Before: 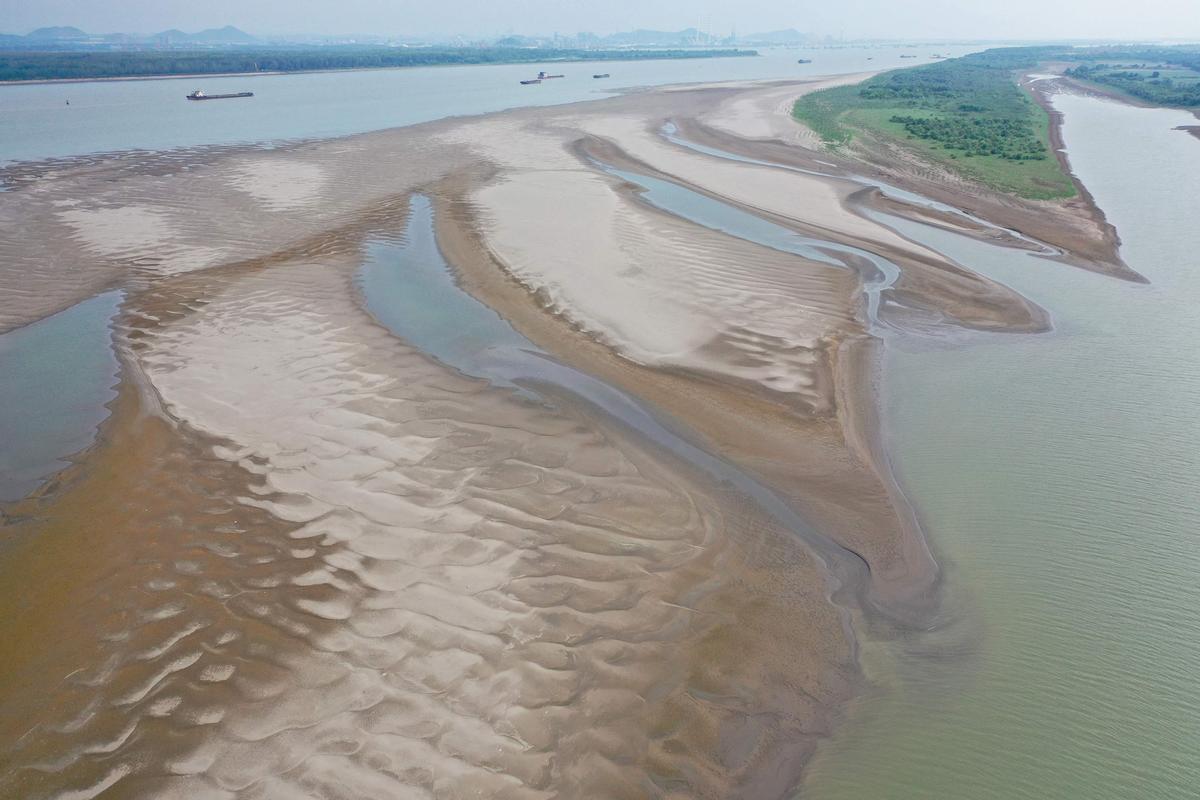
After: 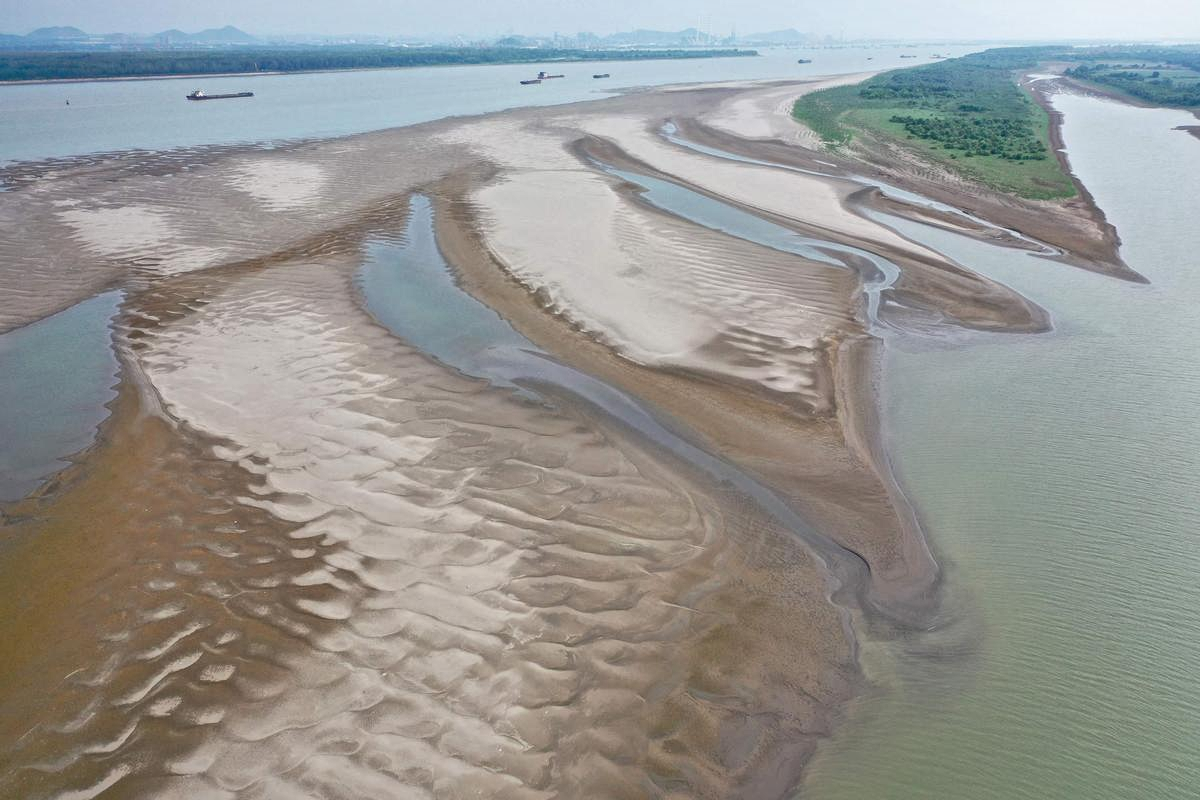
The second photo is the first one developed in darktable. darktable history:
local contrast: mode bilateral grid, contrast 20, coarseness 51, detail 150%, midtone range 0.2
